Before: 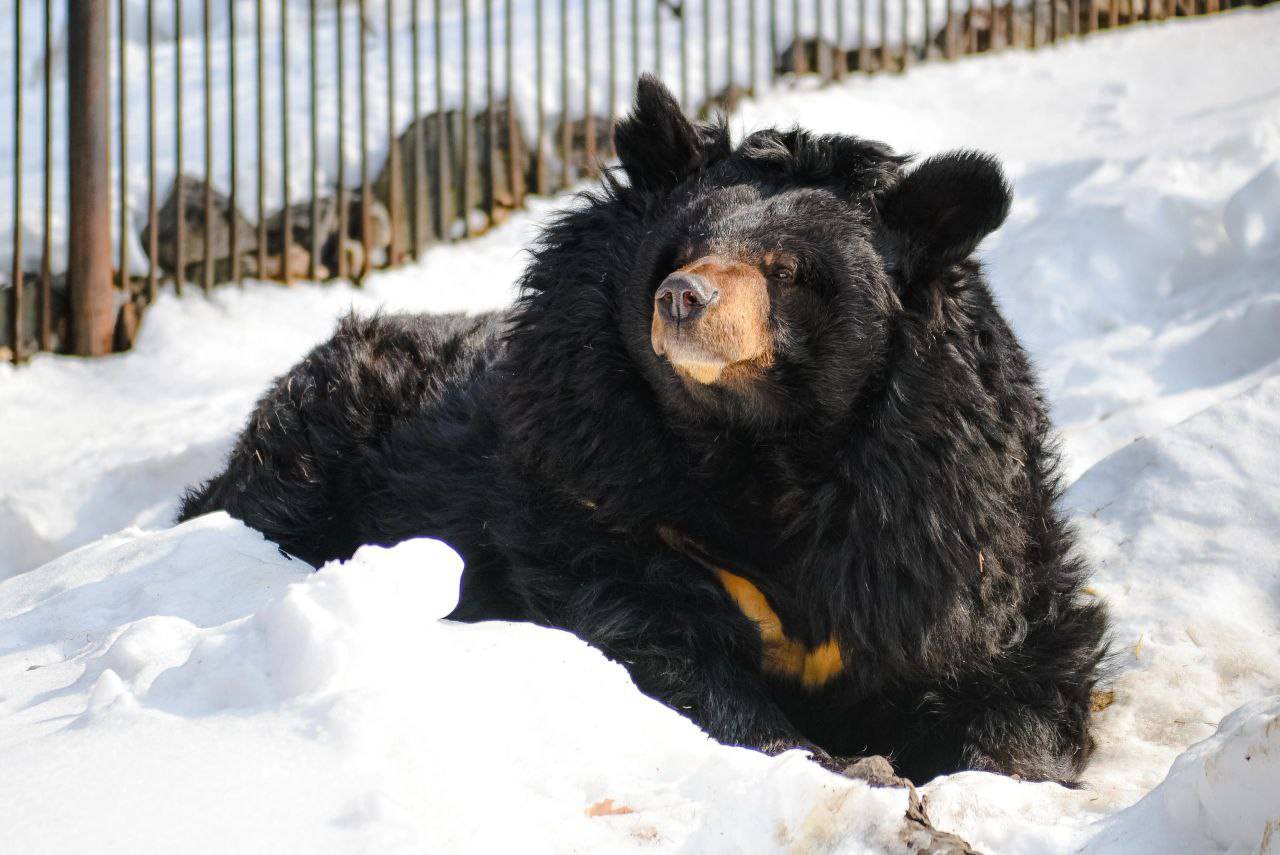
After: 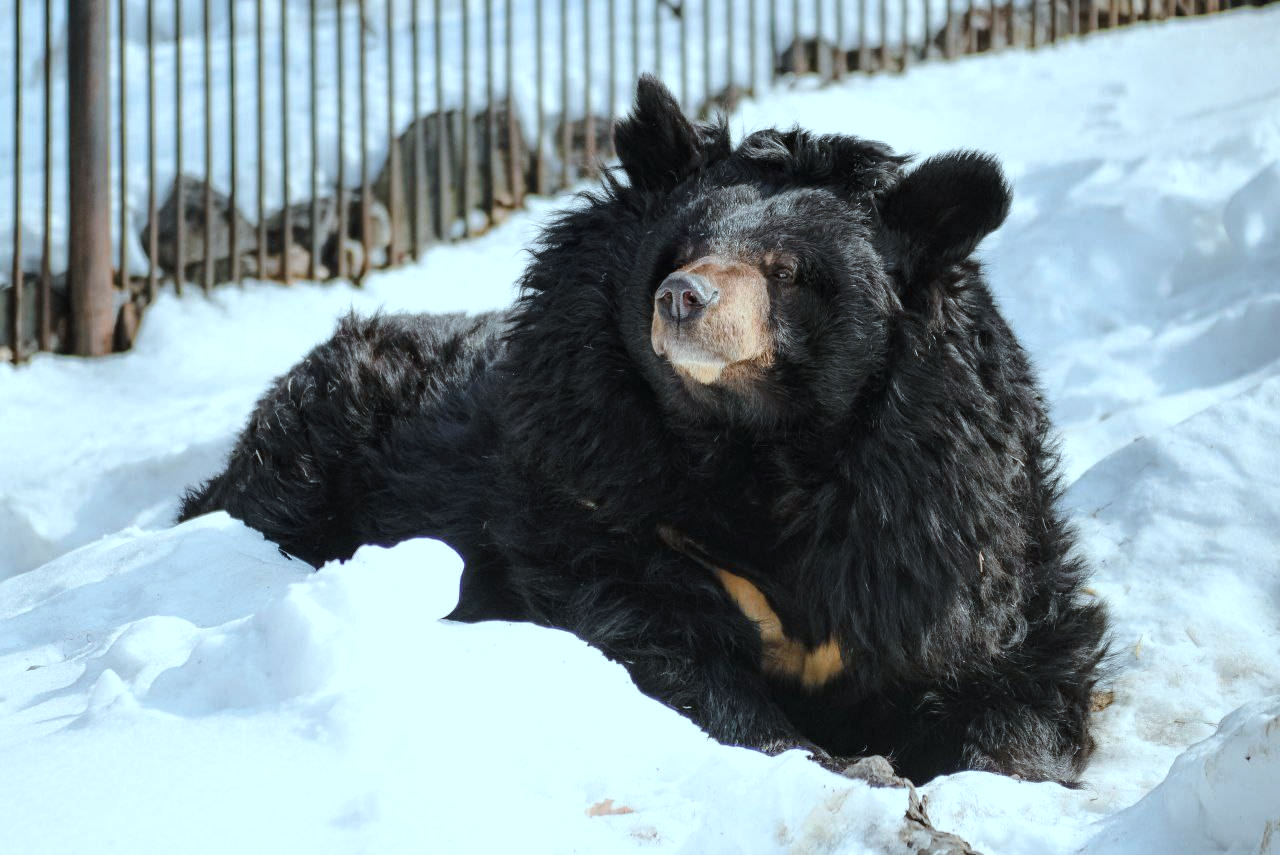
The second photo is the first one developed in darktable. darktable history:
color correction: highlights a* -12.64, highlights b* -17.68, saturation 0.707
